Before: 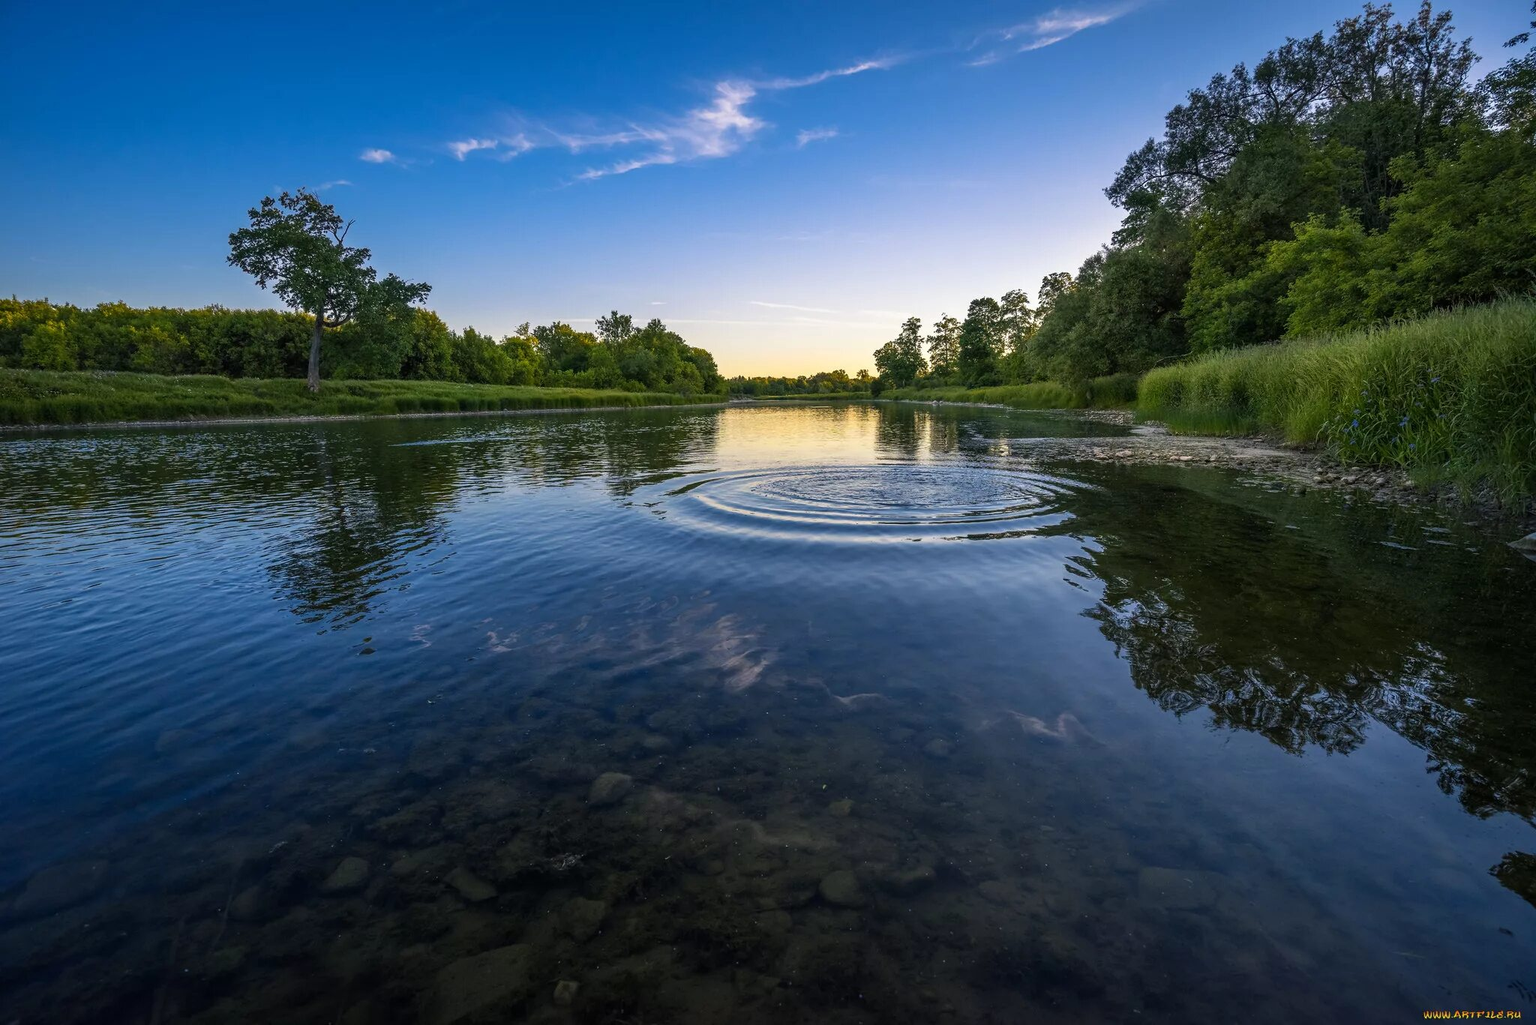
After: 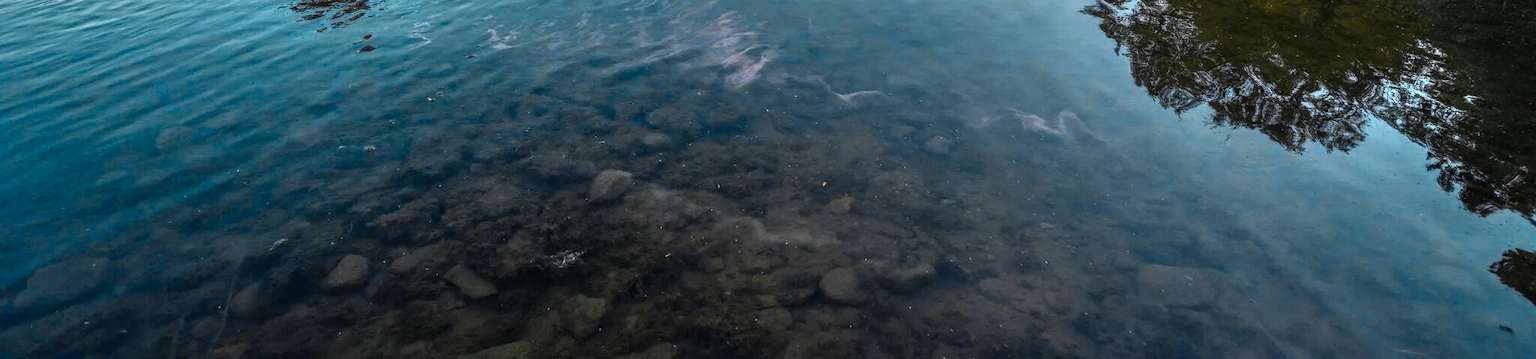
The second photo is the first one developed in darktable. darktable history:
contrast brightness saturation: saturation 0.126
shadows and highlights: highlights color adjustment 89.77%, soften with gaussian
crop and rotate: top 58.847%, bottom 6.104%
color zones: curves: ch0 [(0.009, 0.528) (0.136, 0.6) (0.255, 0.586) (0.39, 0.528) (0.522, 0.584) (0.686, 0.736) (0.849, 0.561)]; ch1 [(0.045, 0.781) (0.14, 0.416) (0.257, 0.695) (0.442, 0.032) (0.738, 0.338) (0.818, 0.632) (0.891, 0.741) (1, 0.704)]; ch2 [(0, 0.667) (0.141, 0.52) (0.26, 0.37) (0.474, 0.432) (0.743, 0.286)]
